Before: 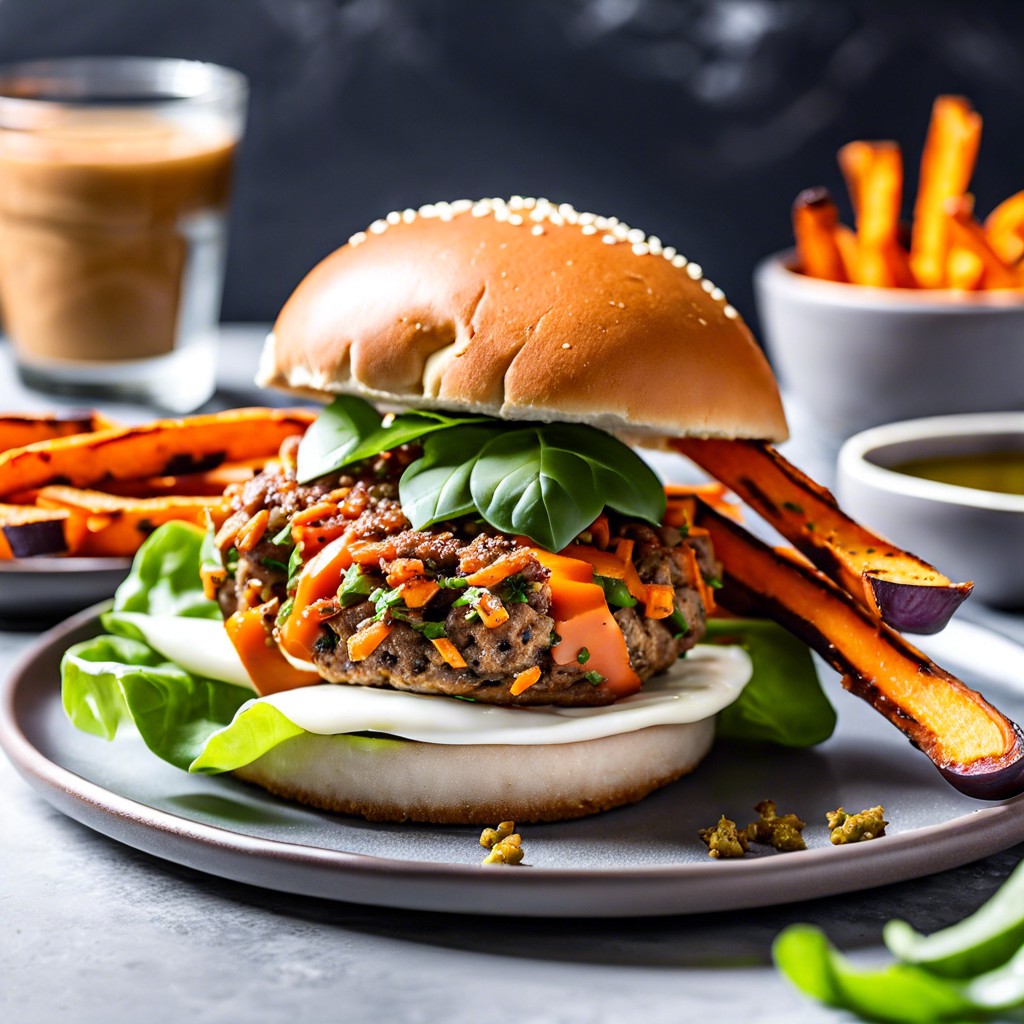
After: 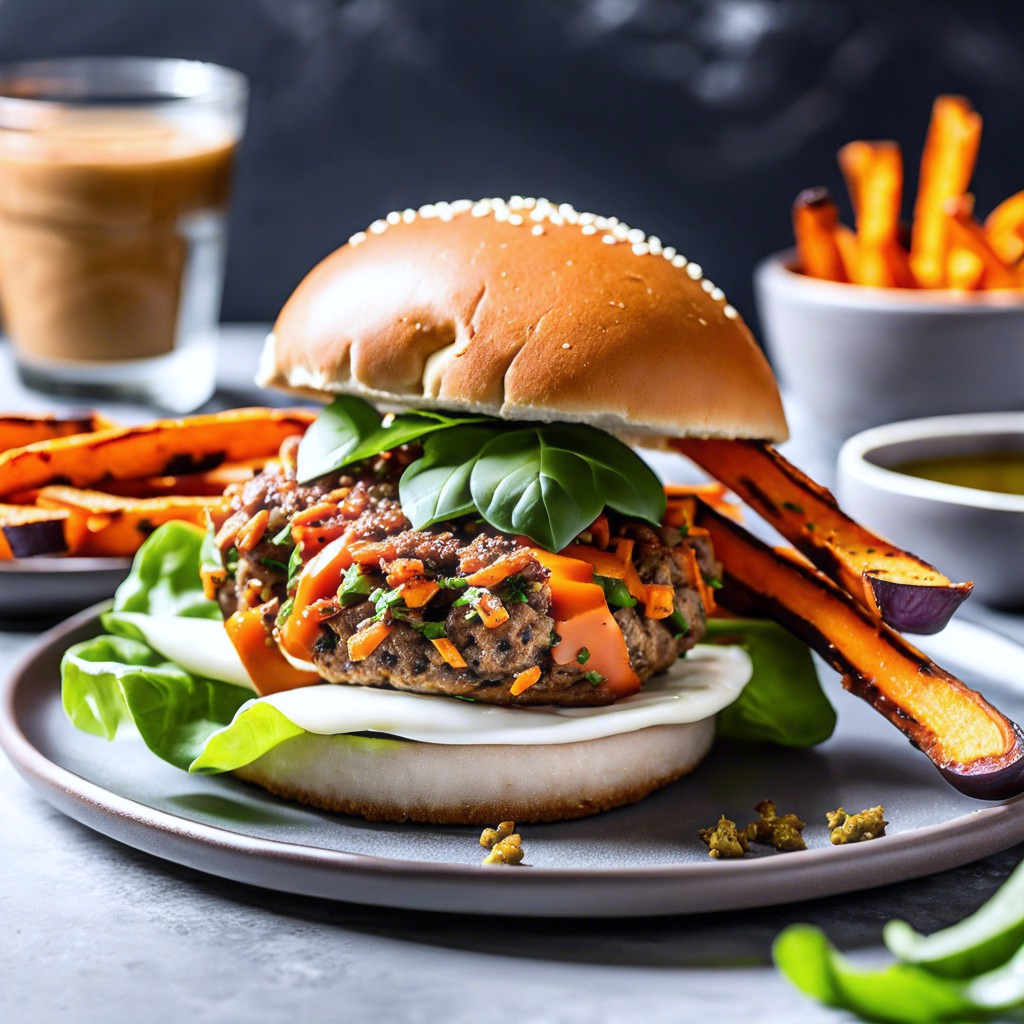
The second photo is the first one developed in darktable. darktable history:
white balance: red 0.98, blue 1.034
haze removal: strength -0.05
